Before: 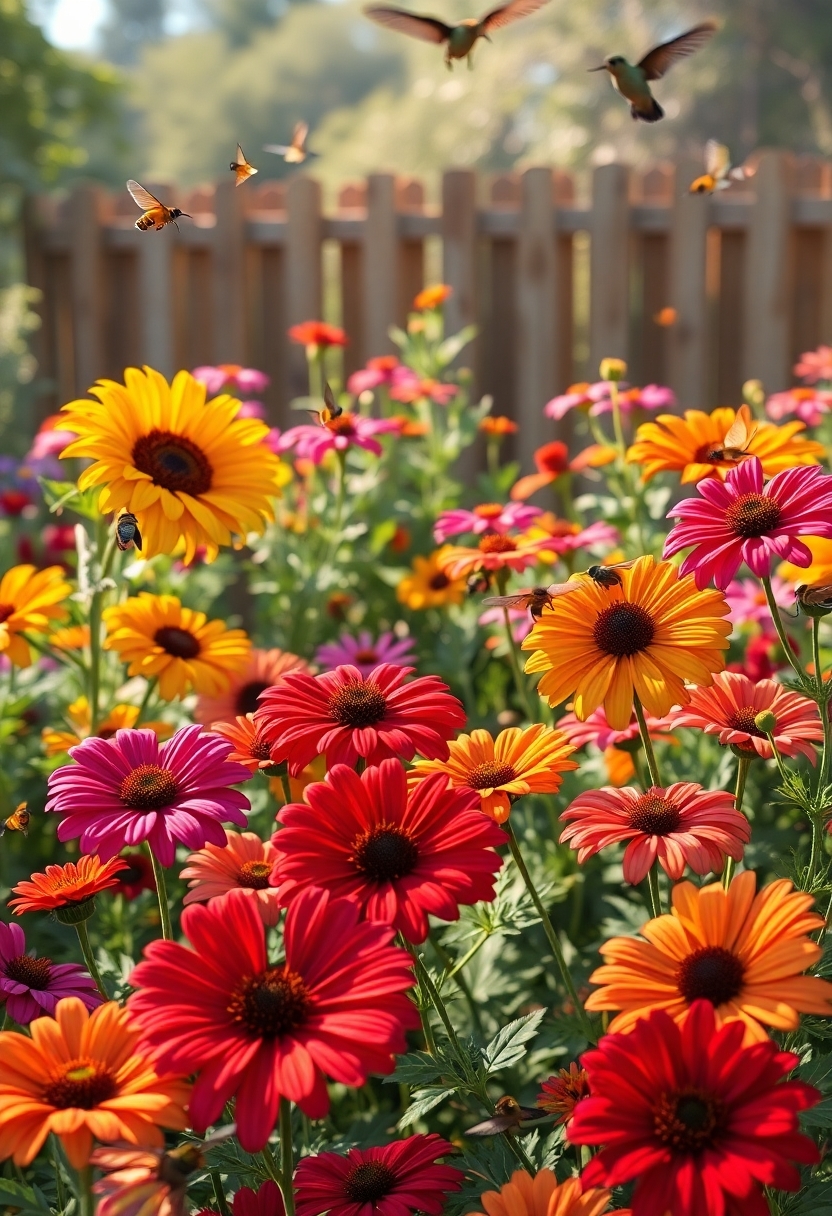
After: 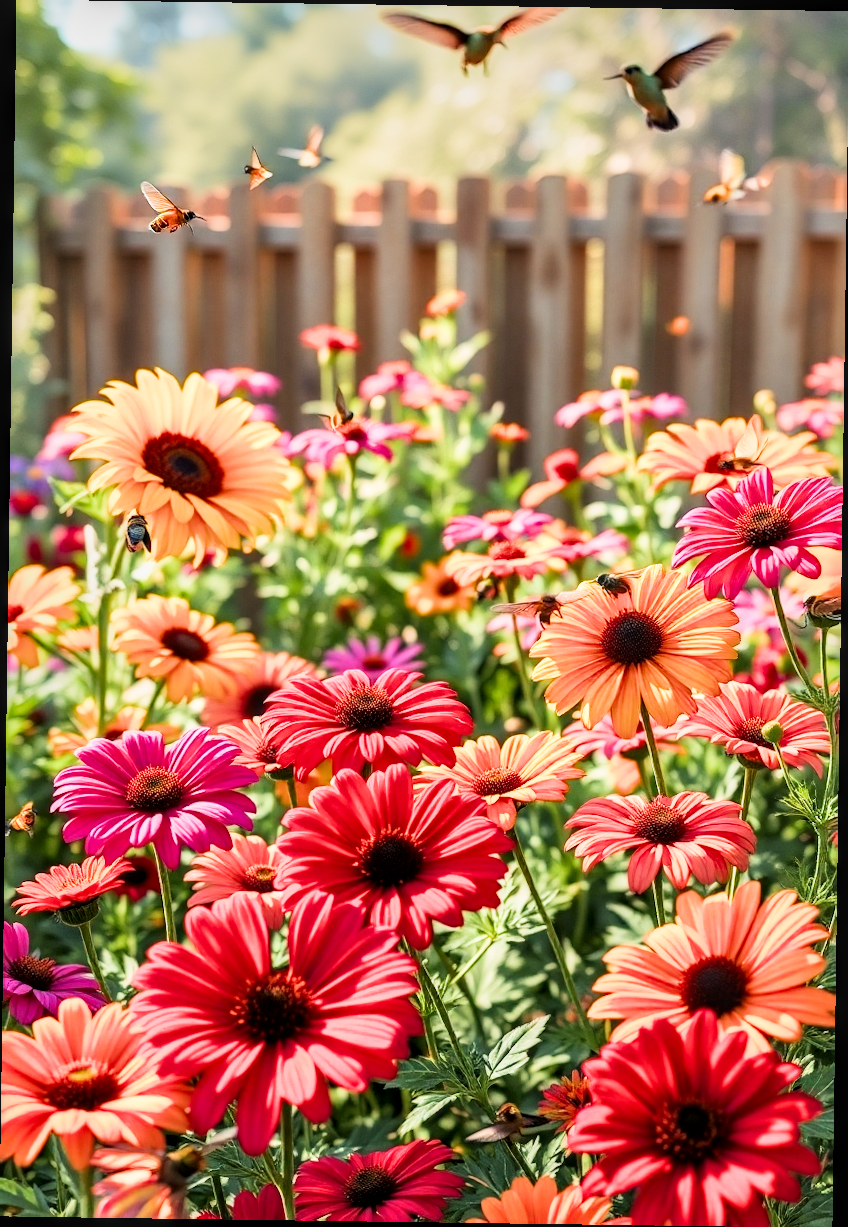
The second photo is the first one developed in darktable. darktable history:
exposure: black level correction 0, exposure 1.2 EV, compensate exposure bias true, compensate highlight preservation false
shadows and highlights: shadows 40, highlights -54, highlights color adjustment 46%, low approximation 0.01, soften with gaussian
local contrast: on, module defaults
contrast brightness saturation: contrast 0.15, brightness -0.01, saturation 0.1
filmic rgb: black relative exposure -7.92 EV, white relative exposure 4.13 EV, threshold 3 EV, hardness 4.02, latitude 51.22%, contrast 1.013, shadows ↔ highlights balance 5.35%, color science v5 (2021), contrast in shadows safe, contrast in highlights safe, enable highlight reconstruction true
rotate and perspective: rotation 0.8°, automatic cropping off
